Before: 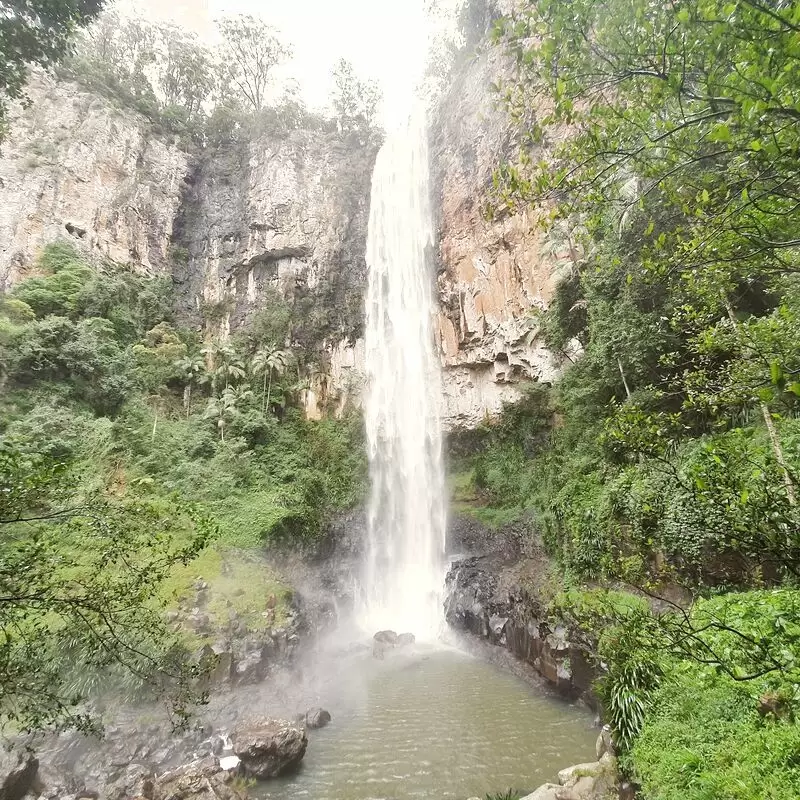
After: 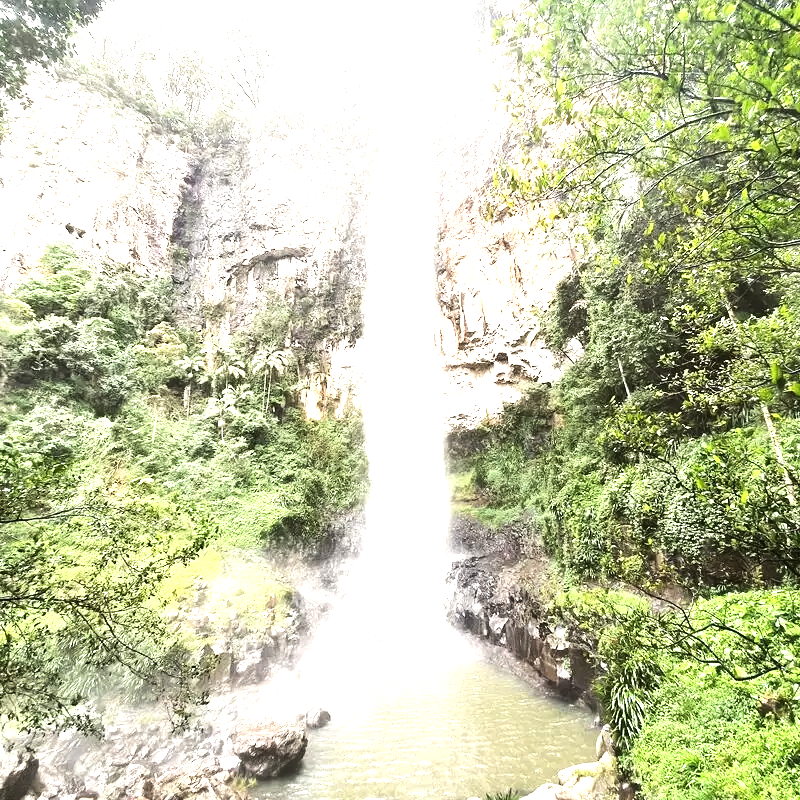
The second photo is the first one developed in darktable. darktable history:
exposure: black level correction 0, exposure 0.5 EV, compensate highlight preservation false
tone equalizer: -8 EV -1.08 EV, -7 EV -0.988 EV, -6 EV -0.853 EV, -5 EV -0.565 EV, -3 EV 0.556 EV, -2 EV 0.844 EV, -1 EV 1.01 EV, +0 EV 1.05 EV, edges refinement/feathering 500, mask exposure compensation -1.57 EV, preserve details no
